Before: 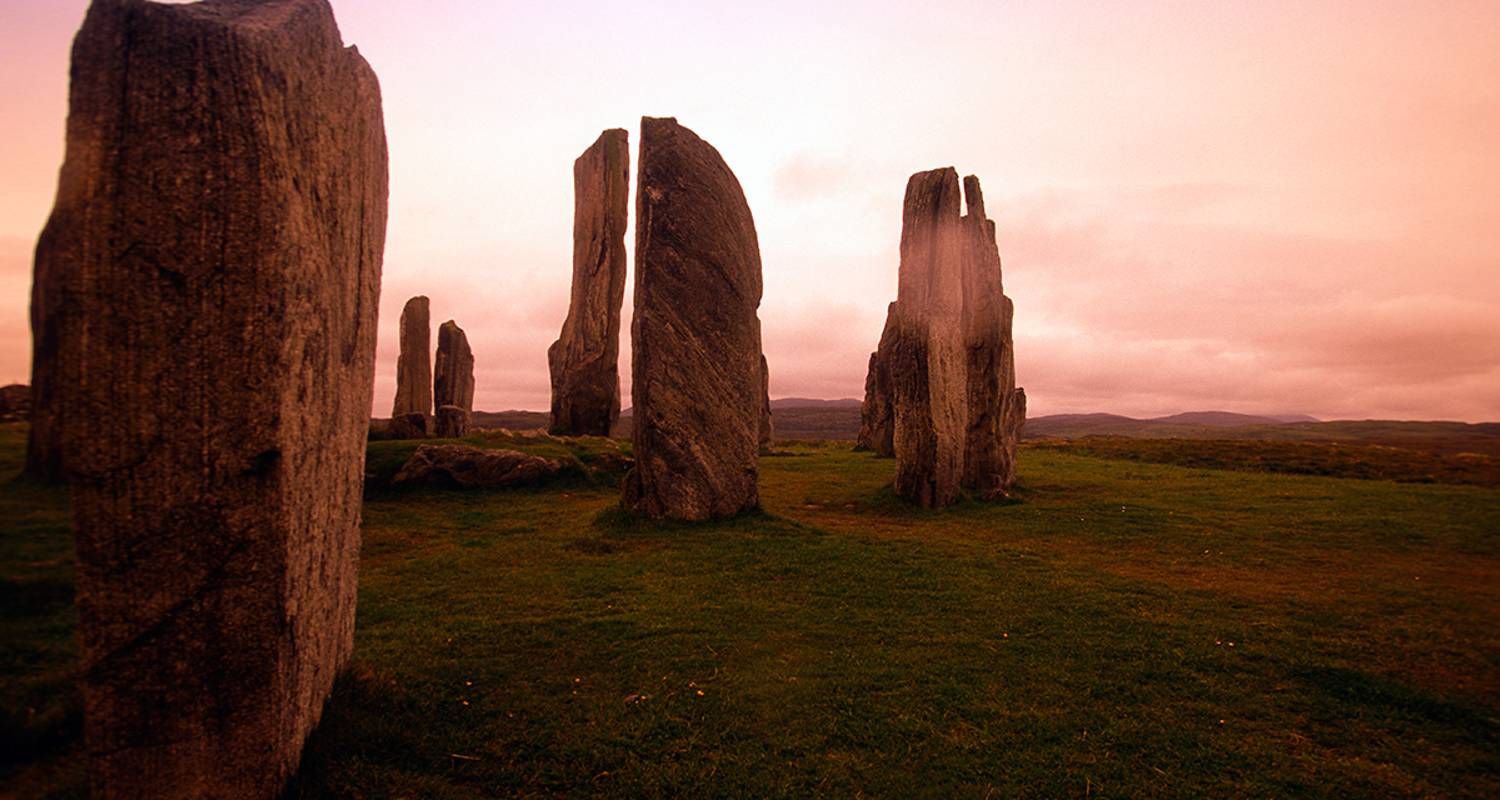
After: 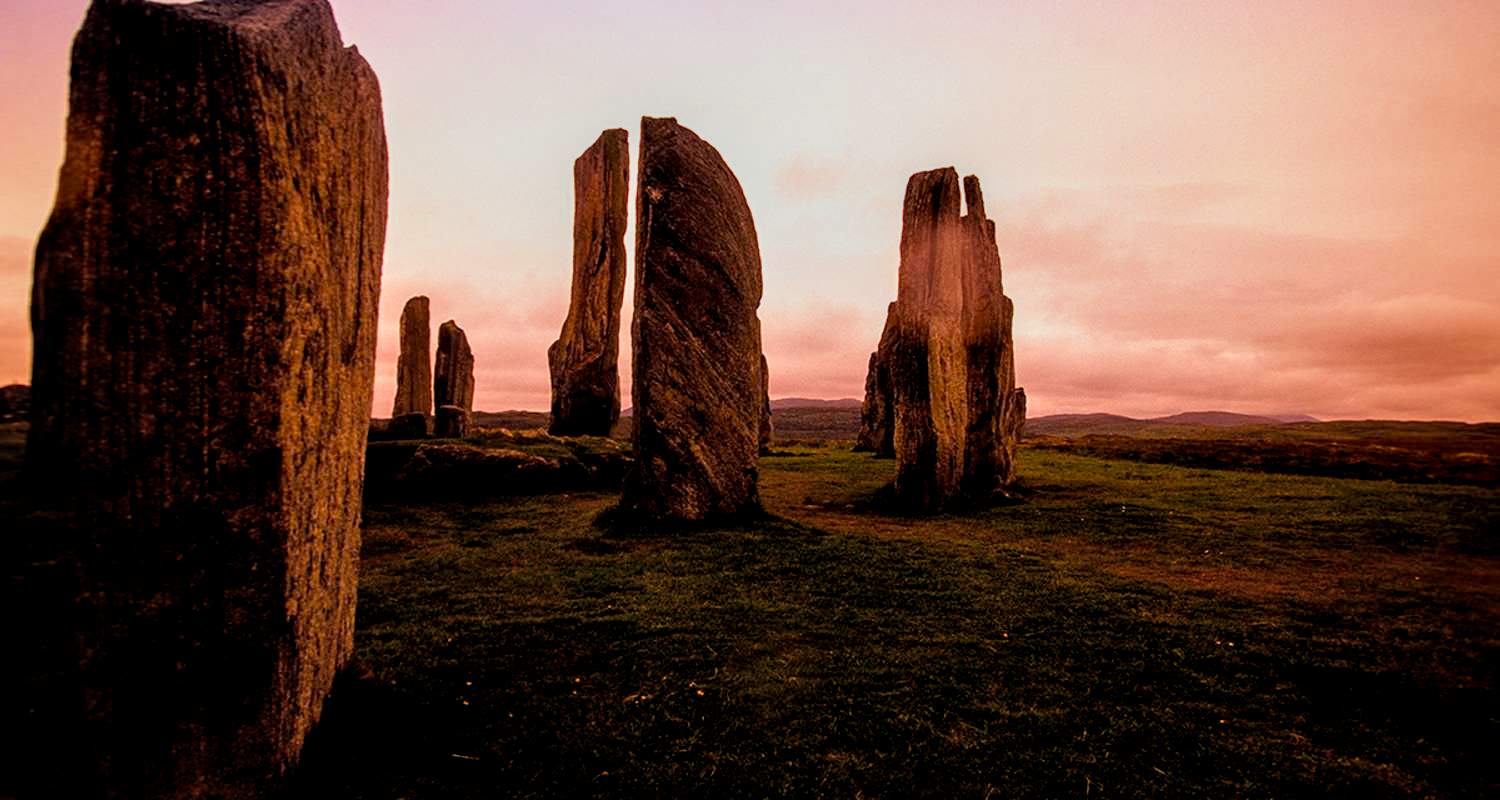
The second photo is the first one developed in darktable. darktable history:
filmic rgb: black relative exposure -7.76 EV, white relative exposure 4.44 EV, target black luminance 0%, hardness 3.76, latitude 50.68%, contrast 1.066, highlights saturation mix 9.45%, shadows ↔ highlights balance -0.223%, color science v5 (2021), contrast in shadows safe, contrast in highlights safe
local contrast: highlights 60%, shadows 62%, detail 160%
color correction: highlights b* 3
